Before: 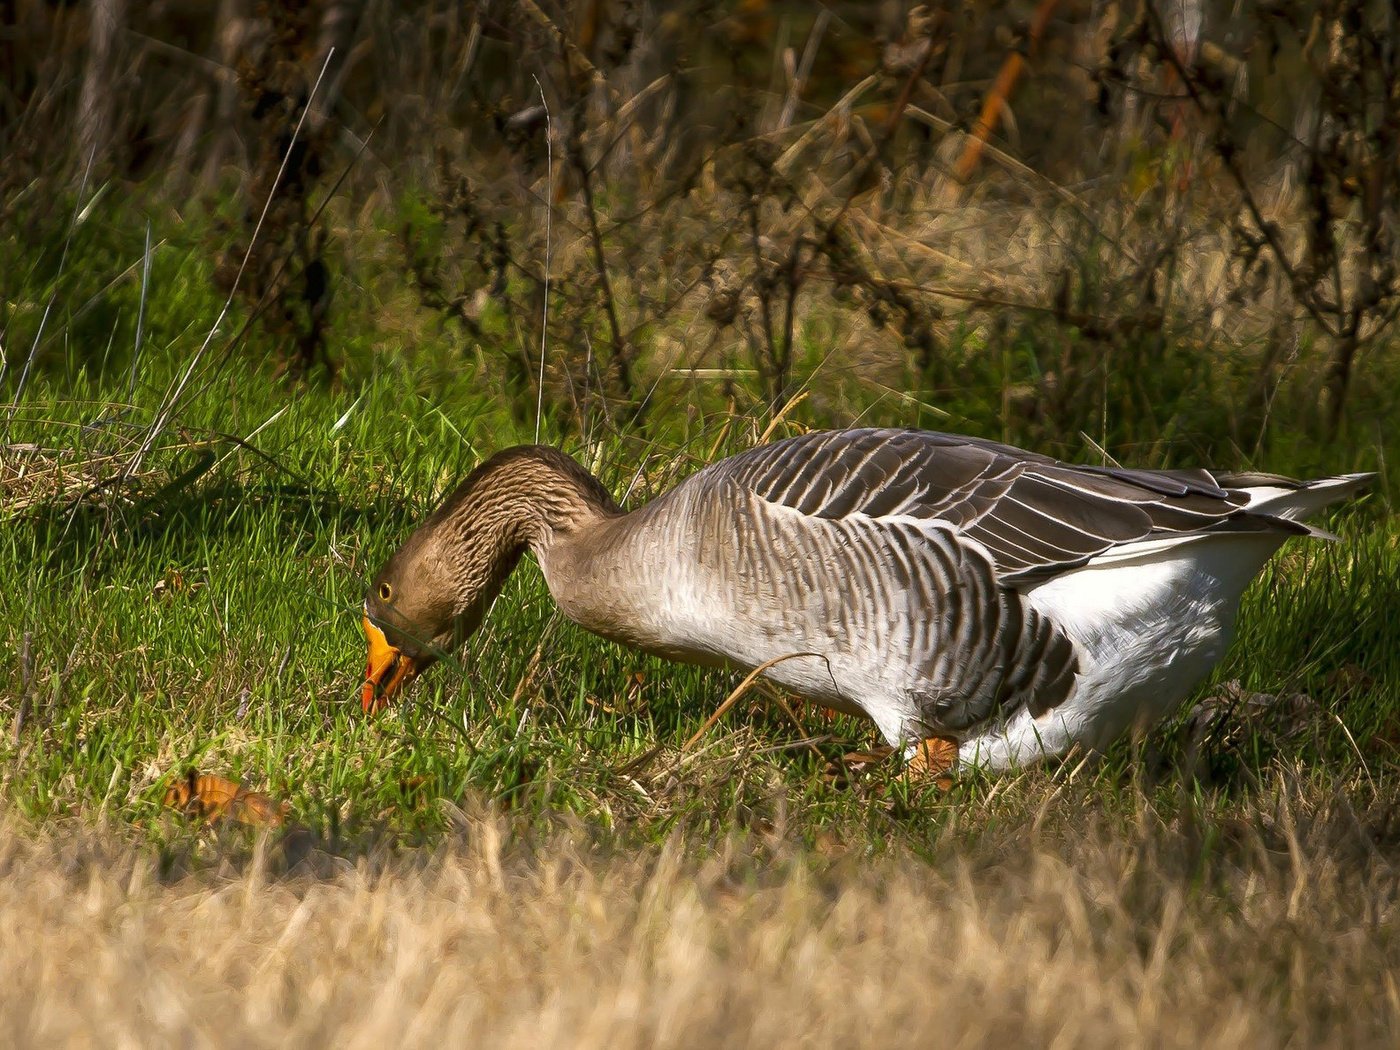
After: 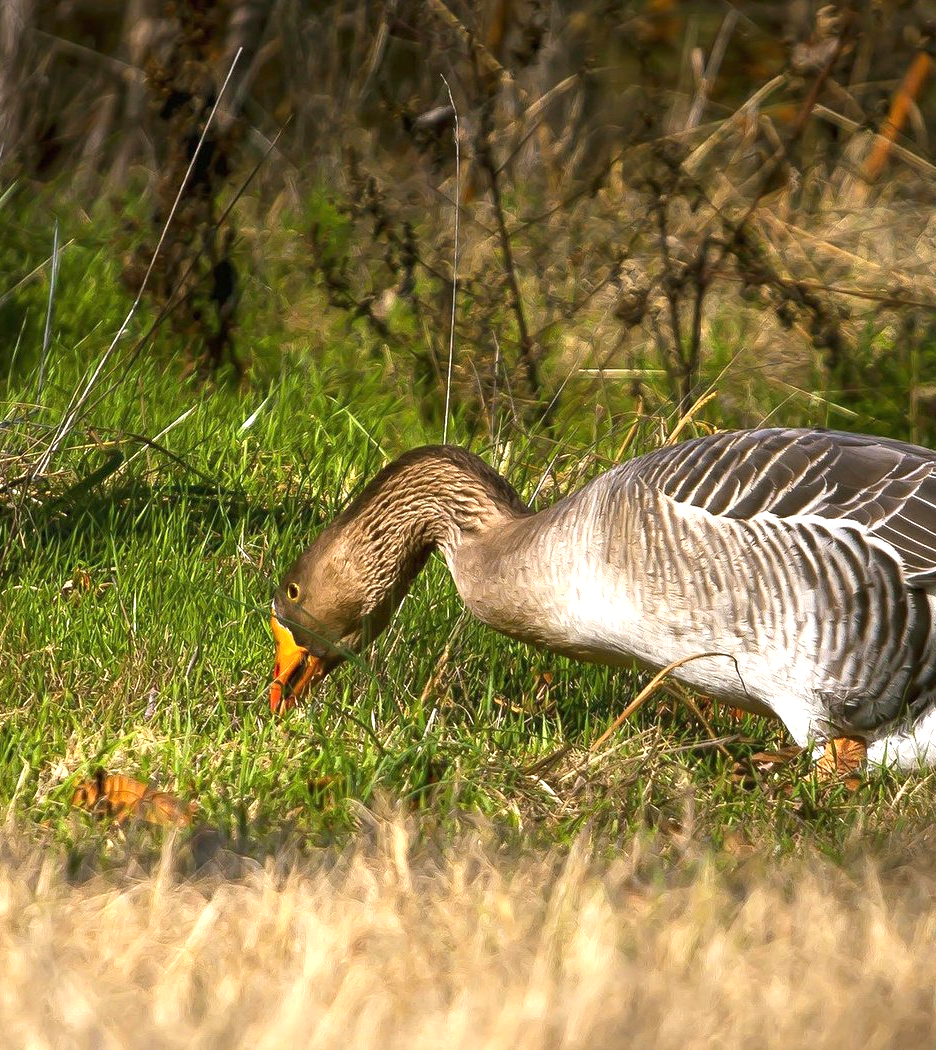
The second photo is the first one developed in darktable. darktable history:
crop and rotate: left 6.585%, right 26.511%
exposure: black level correction 0, exposure 0.701 EV, compensate highlight preservation false
base curve: preserve colors none
